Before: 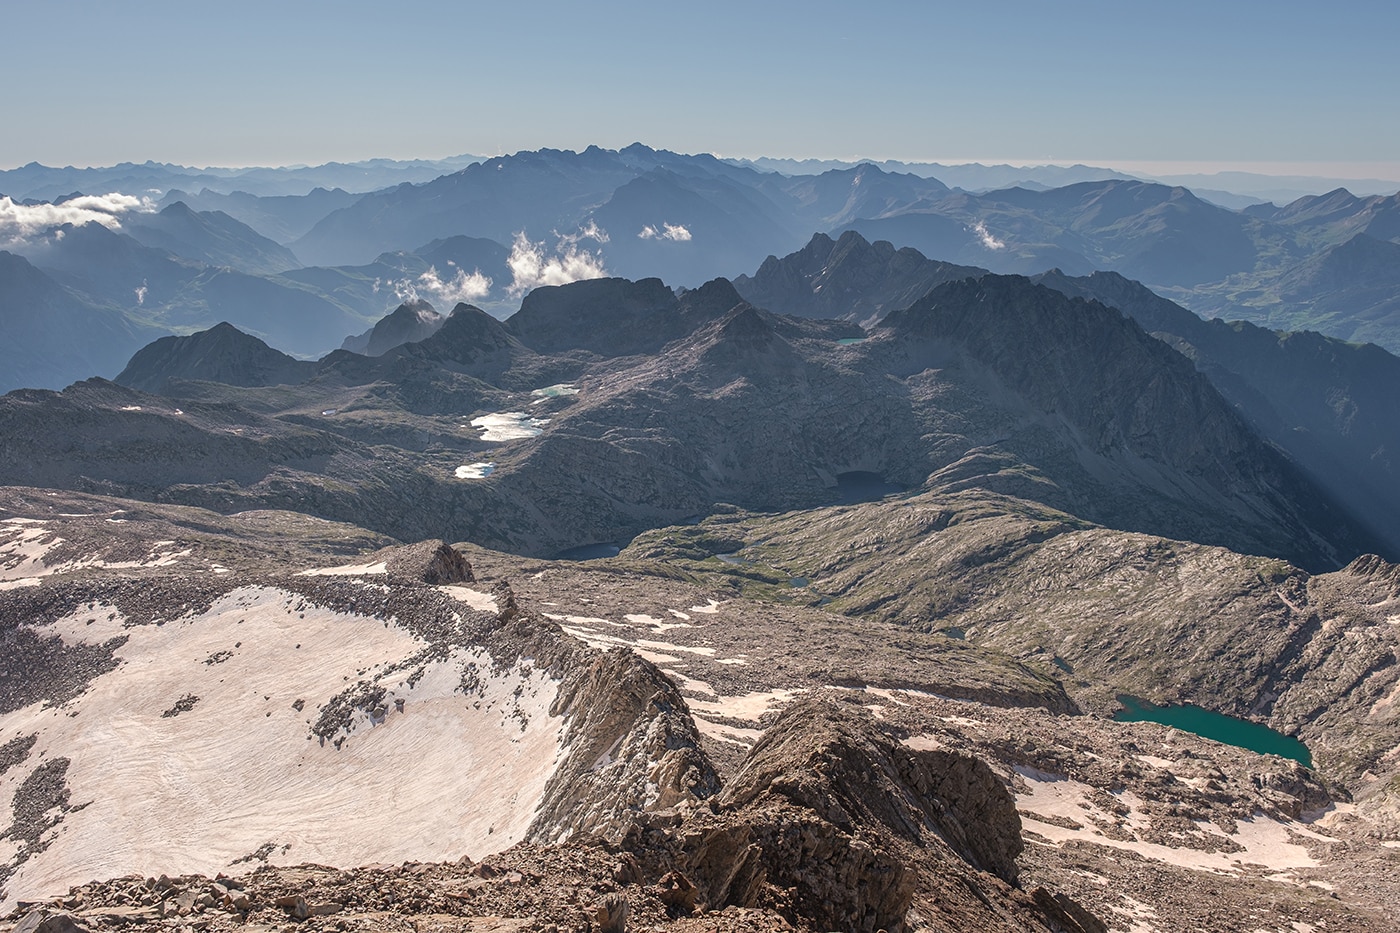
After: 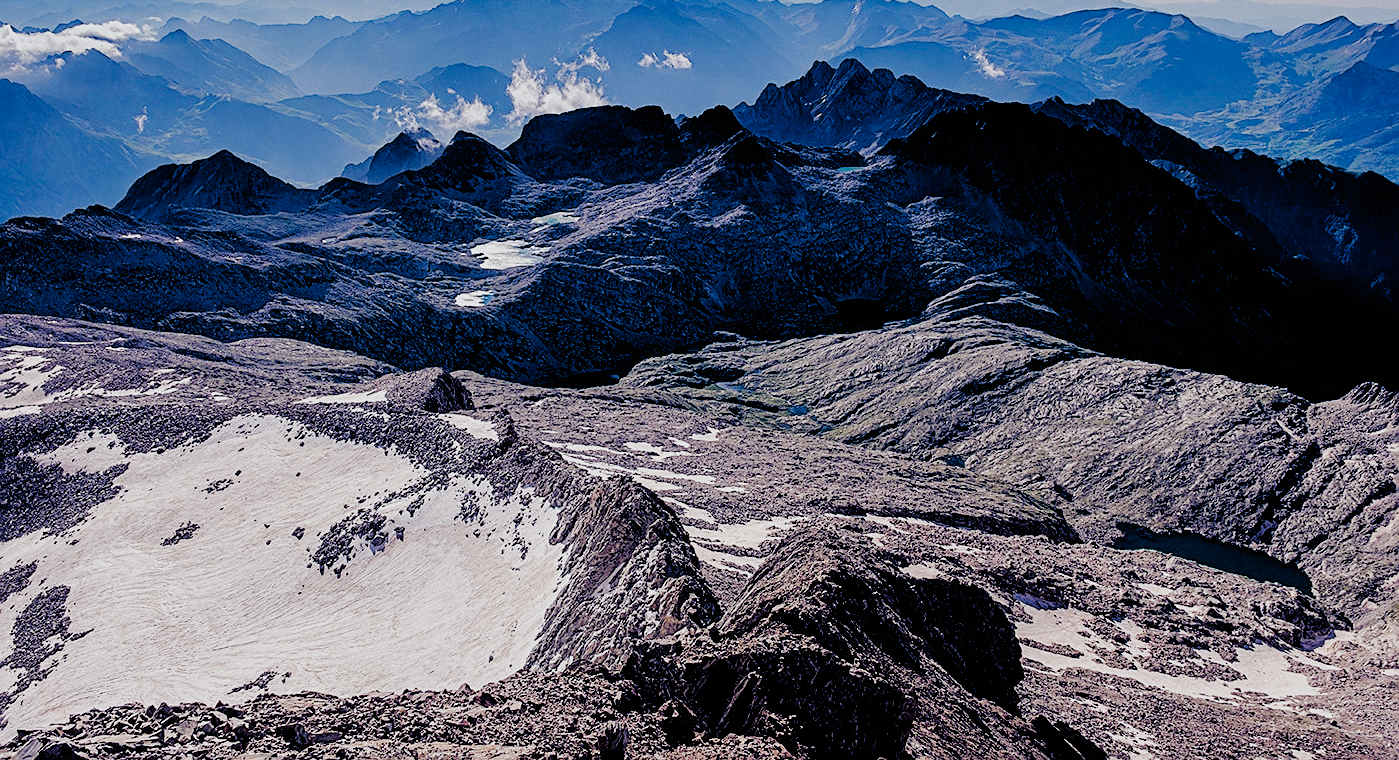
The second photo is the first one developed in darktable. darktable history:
crop and rotate: top 18.507%
sharpen: on, module defaults
grain: coarseness 0.09 ISO, strength 10%
tone equalizer: -8 EV -1.84 EV, -7 EV -1.16 EV, -6 EV -1.62 EV, smoothing diameter 25%, edges refinement/feathering 10, preserve details guided filter
filmic rgb: black relative exposure -2.85 EV, white relative exposure 4.56 EV, hardness 1.77, contrast 1.25, preserve chrominance no, color science v5 (2021)
exposure: compensate highlight preservation false
color balance rgb: shadows lift › luminance -41.13%, shadows lift › chroma 14.13%, shadows lift › hue 260°, power › luminance -3.76%, power › chroma 0.56%, power › hue 40.37°, highlights gain › luminance 16.81%, highlights gain › chroma 2.94%, highlights gain › hue 260°, global offset › luminance -0.29%, global offset › chroma 0.31%, global offset › hue 260°, perceptual saturation grading › global saturation 20%, perceptual saturation grading › highlights -13.92%, perceptual saturation grading › shadows 50%
